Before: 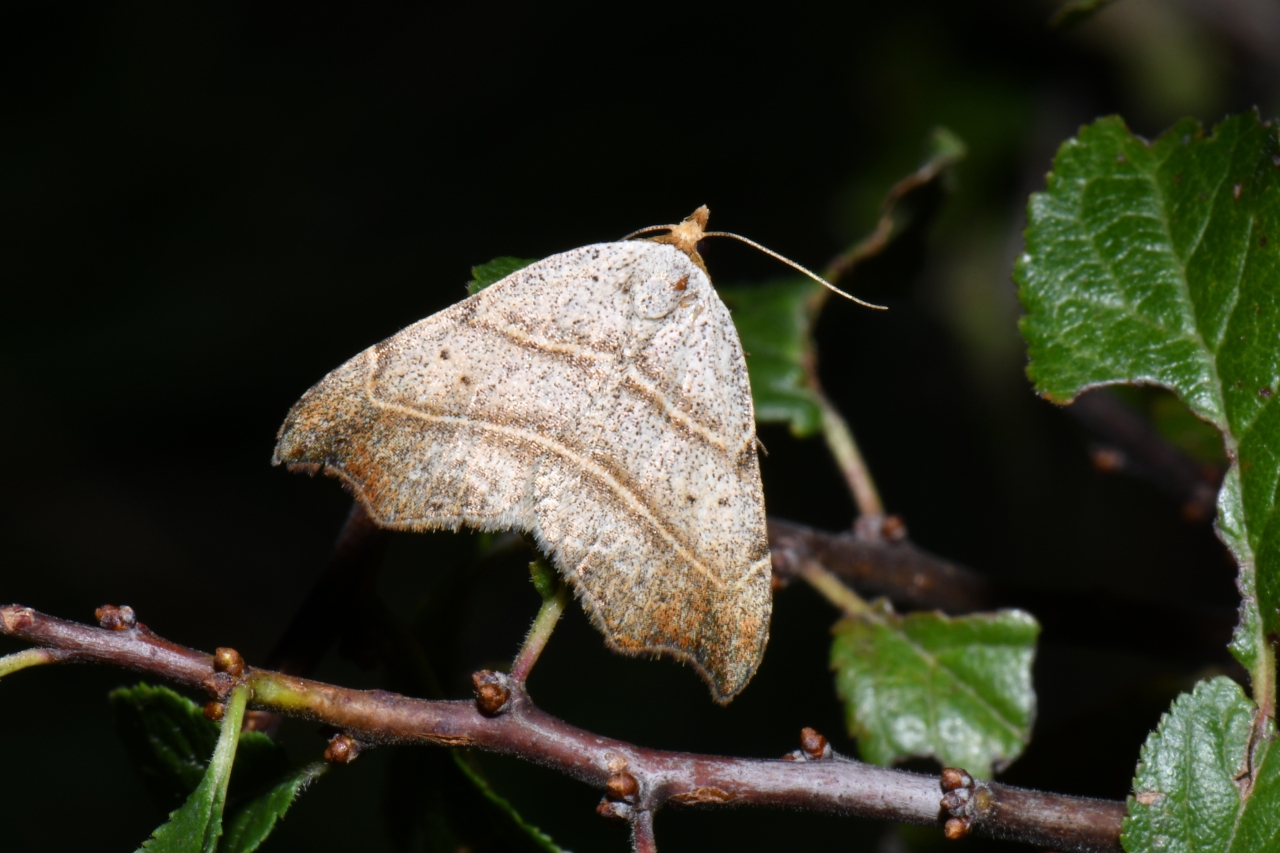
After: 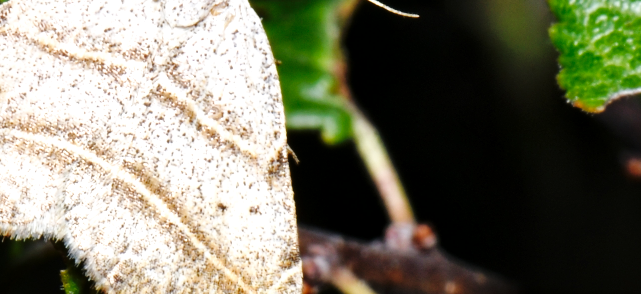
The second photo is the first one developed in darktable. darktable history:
exposure: exposure 0.496 EV, compensate exposure bias true, compensate highlight preservation false
local contrast: mode bilateral grid, contrast 21, coarseness 50, detail 162%, midtone range 0.2
base curve: curves: ch0 [(0, 0) (0.036, 0.025) (0.121, 0.166) (0.206, 0.329) (0.605, 0.79) (1, 1)], preserve colors none
crop: left 36.695%, top 34.267%, right 13.22%, bottom 31.162%
